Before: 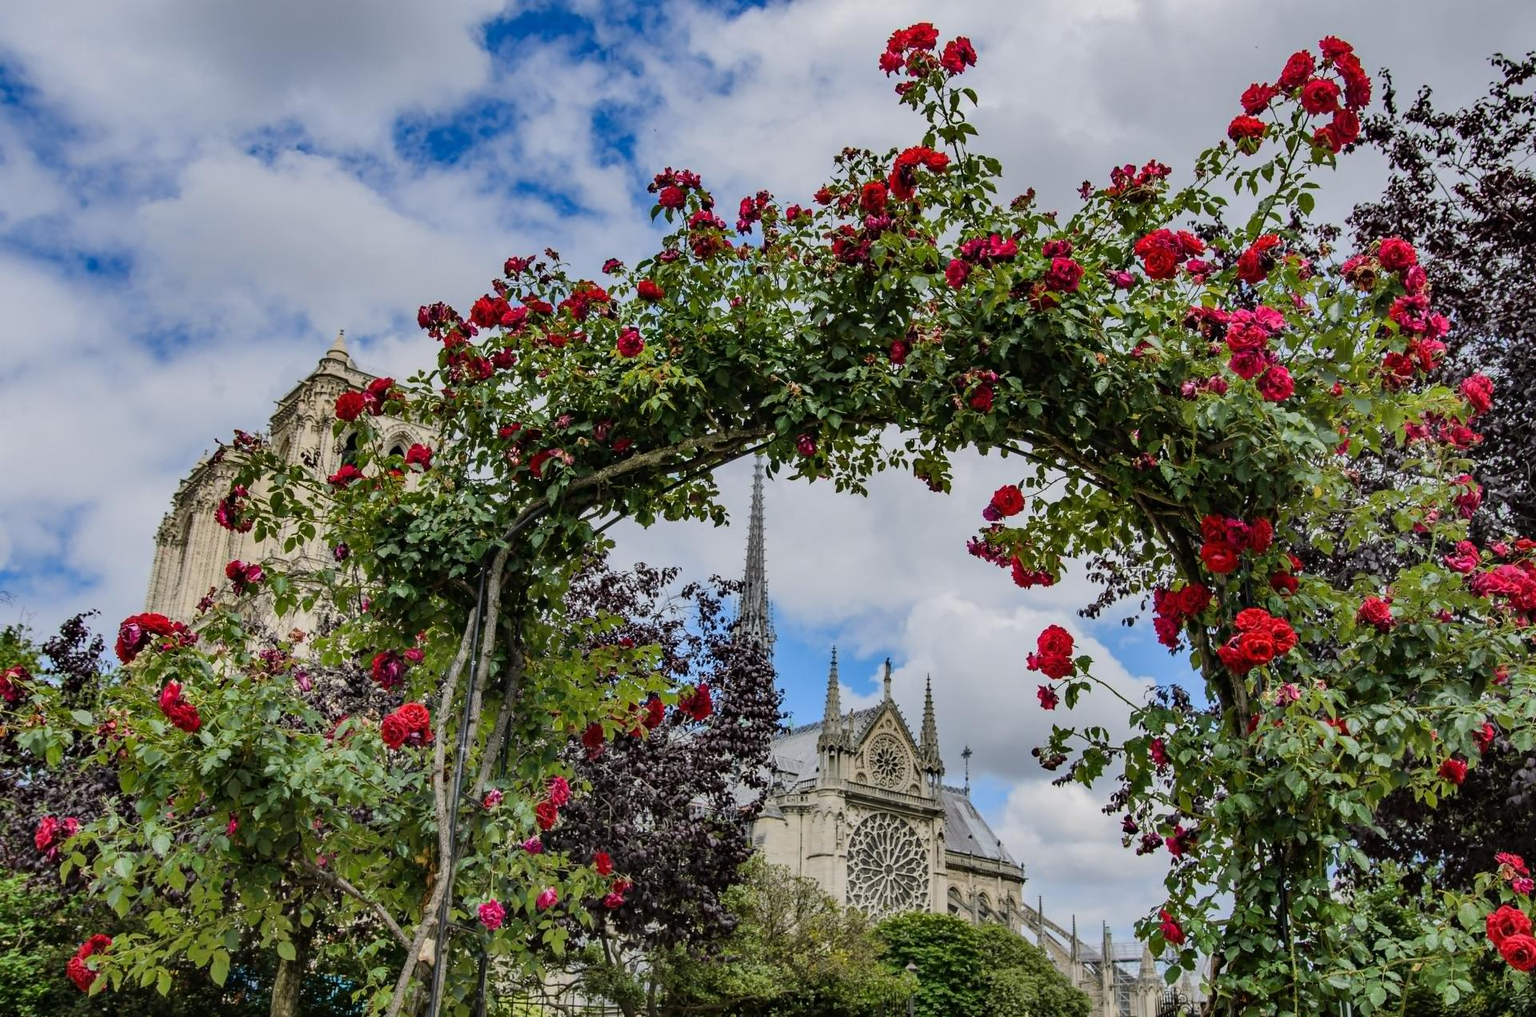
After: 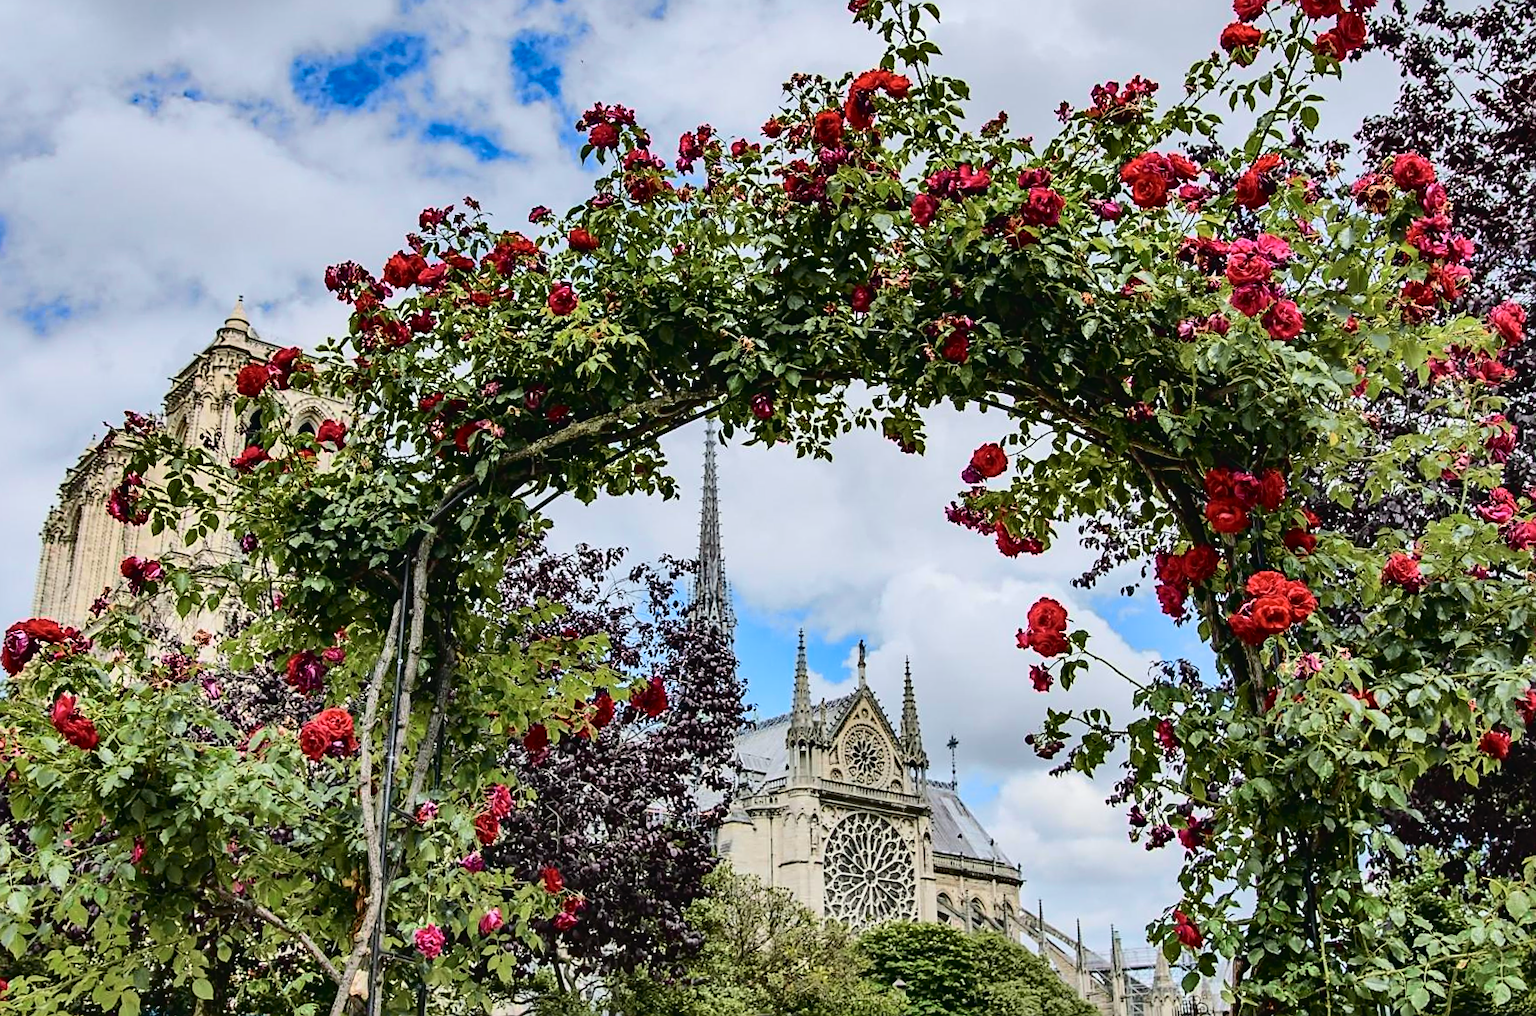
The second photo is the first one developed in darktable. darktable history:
sharpen: on, module defaults
crop and rotate: angle 1.96°, left 5.673%, top 5.673%
tone curve: curves: ch0 [(0, 0.023) (0.087, 0.065) (0.184, 0.168) (0.45, 0.54) (0.57, 0.683) (0.722, 0.825) (0.877, 0.948) (1, 1)]; ch1 [(0, 0) (0.388, 0.369) (0.44, 0.44) (0.489, 0.481) (0.534, 0.551) (0.657, 0.659) (1, 1)]; ch2 [(0, 0) (0.353, 0.317) (0.408, 0.427) (0.472, 0.46) (0.5, 0.496) (0.537, 0.539) (0.576, 0.592) (0.625, 0.631) (1, 1)], color space Lab, independent channels, preserve colors none
